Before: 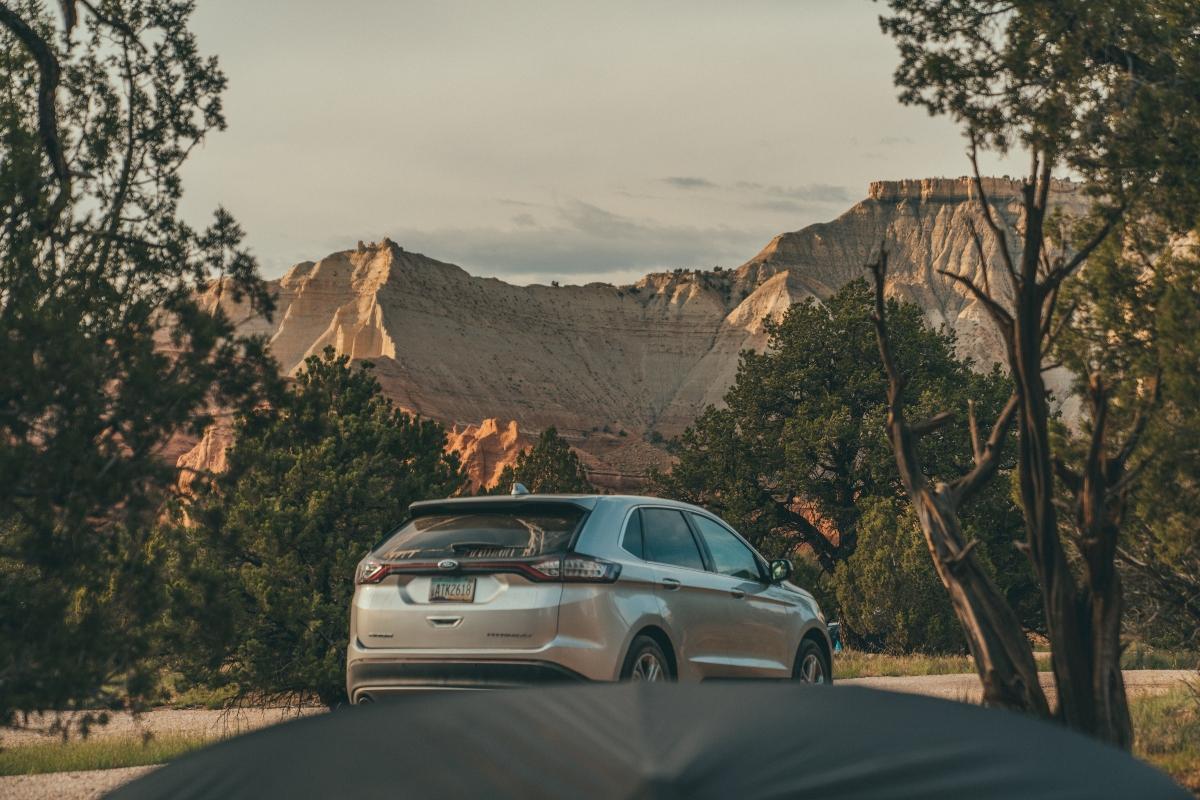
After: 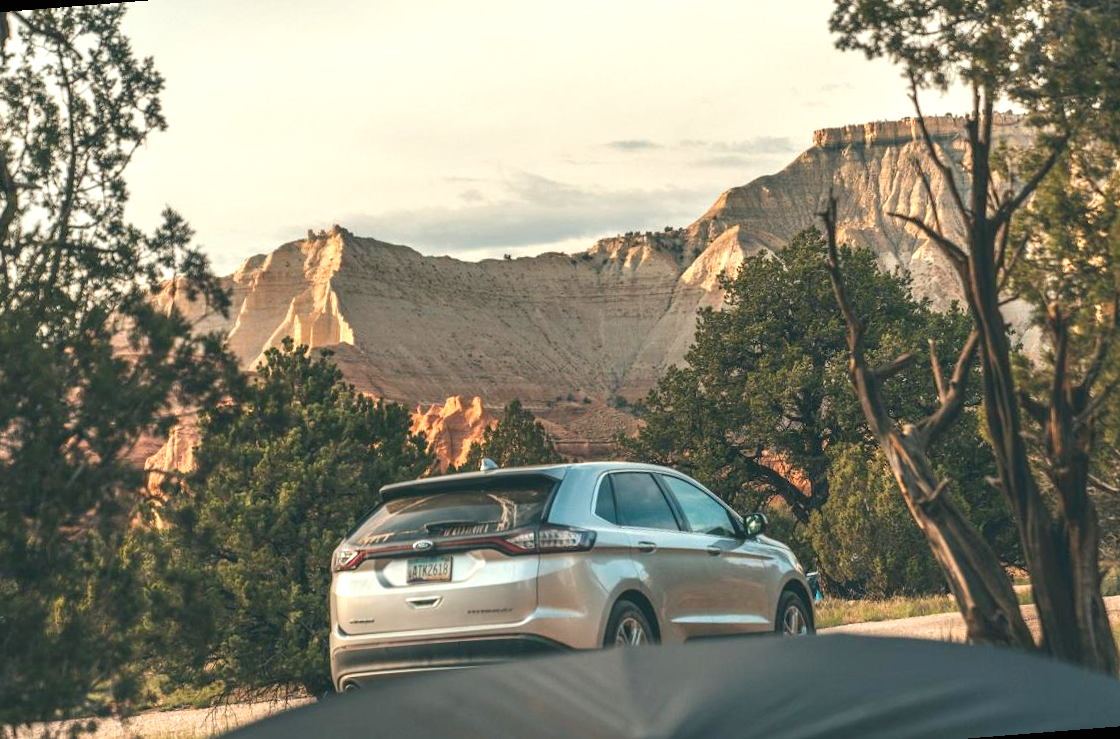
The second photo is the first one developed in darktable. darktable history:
rotate and perspective: rotation -4.57°, crop left 0.054, crop right 0.944, crop top 0.087, crop bottom 0.914
exposure: black level correction 0, exposure 1 EV, compensate highlight preservation false
